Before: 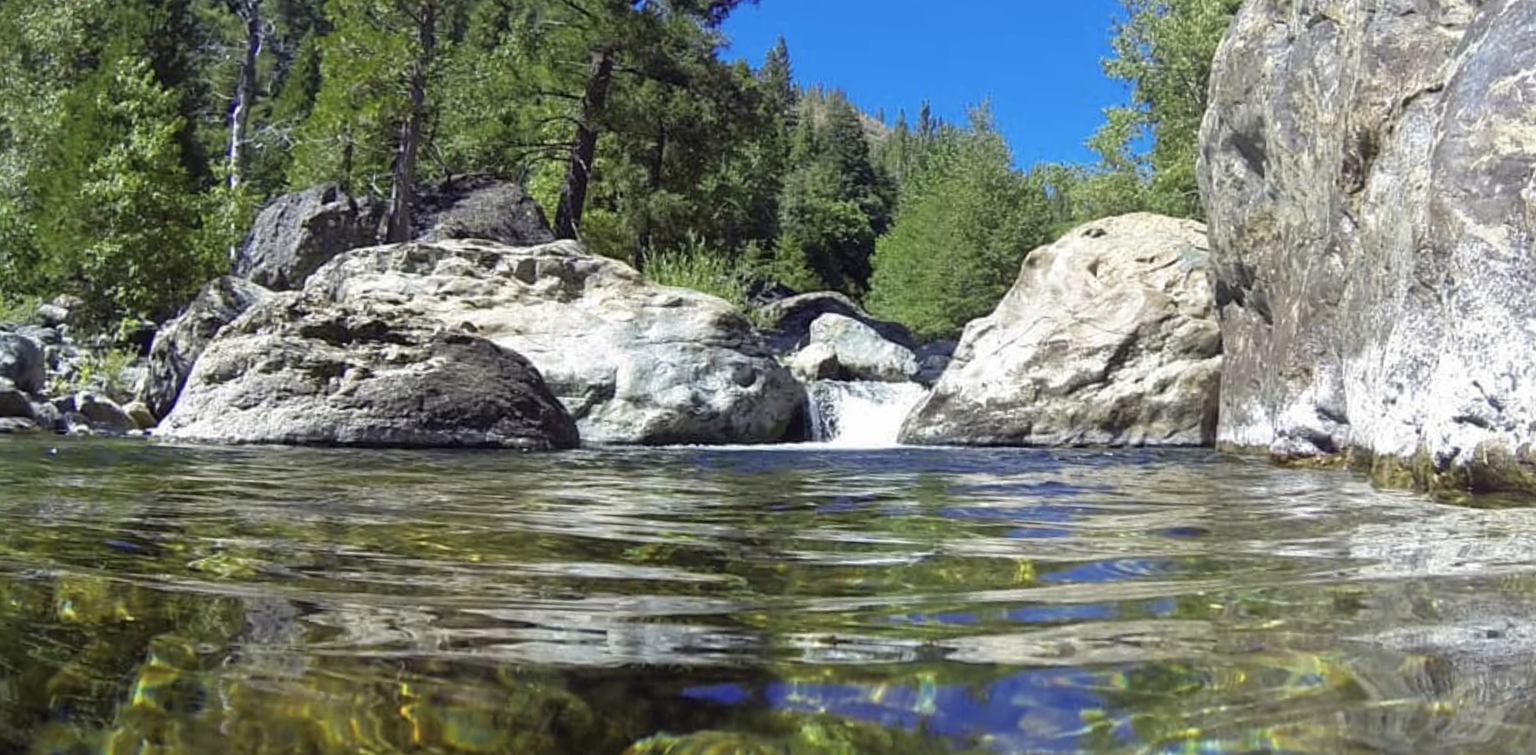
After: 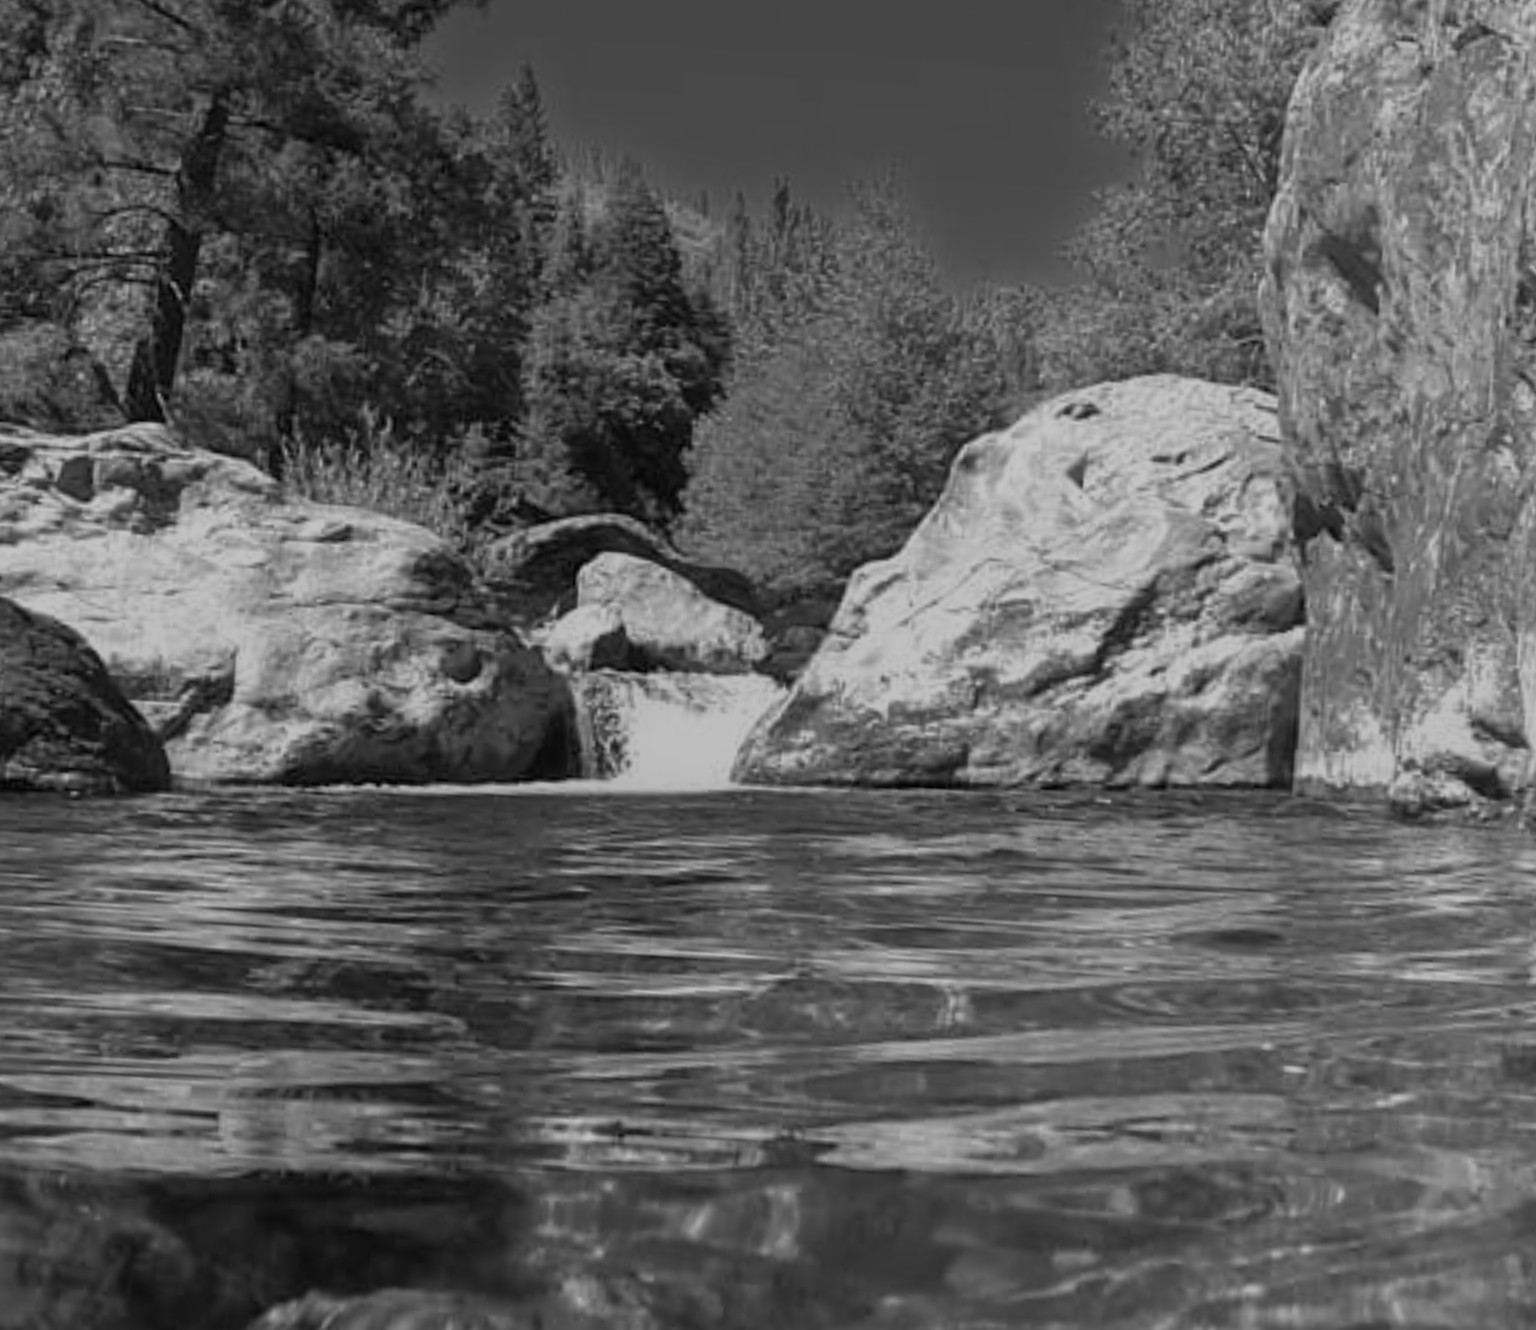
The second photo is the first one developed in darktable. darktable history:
monochrome: a 79.32, b 81.83, size 1.1
crop: left 31.458%, top 0%, right 11.876%
